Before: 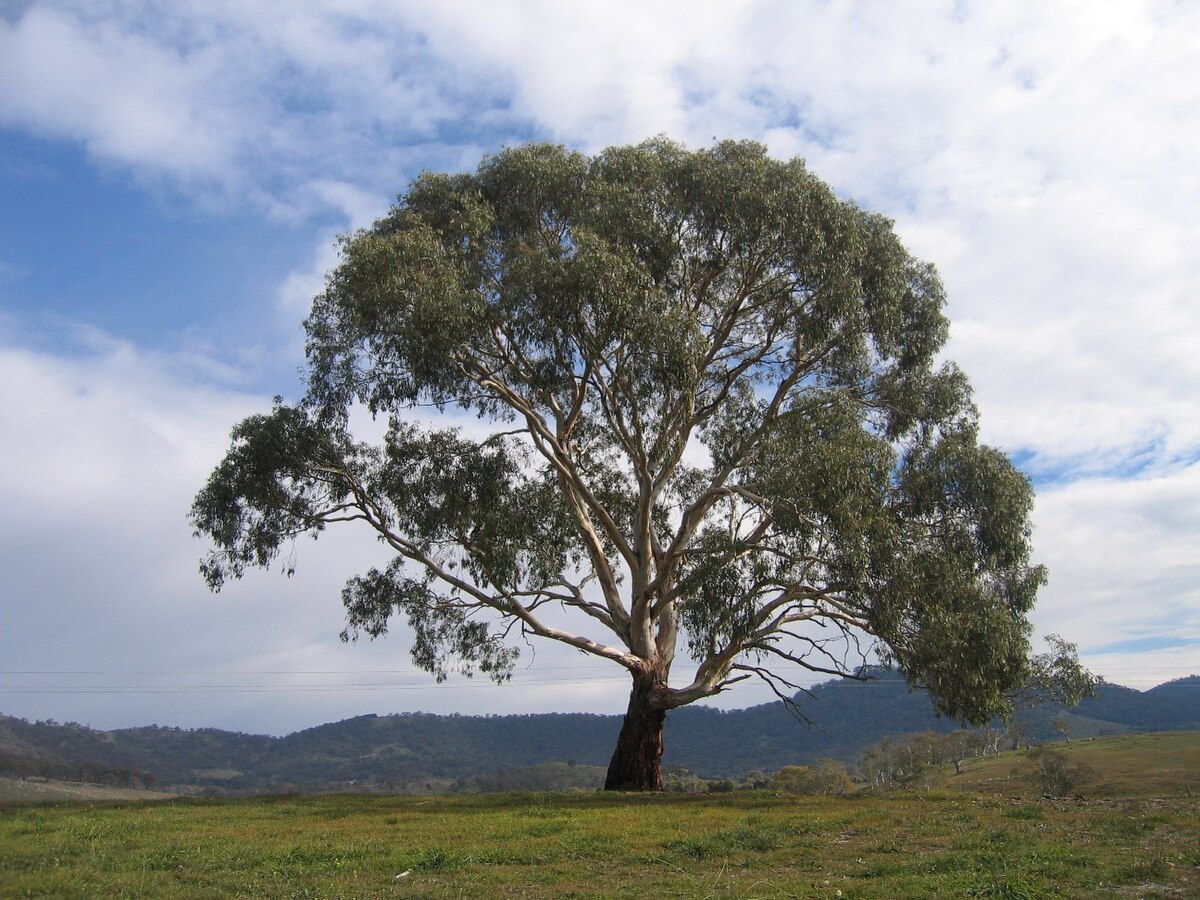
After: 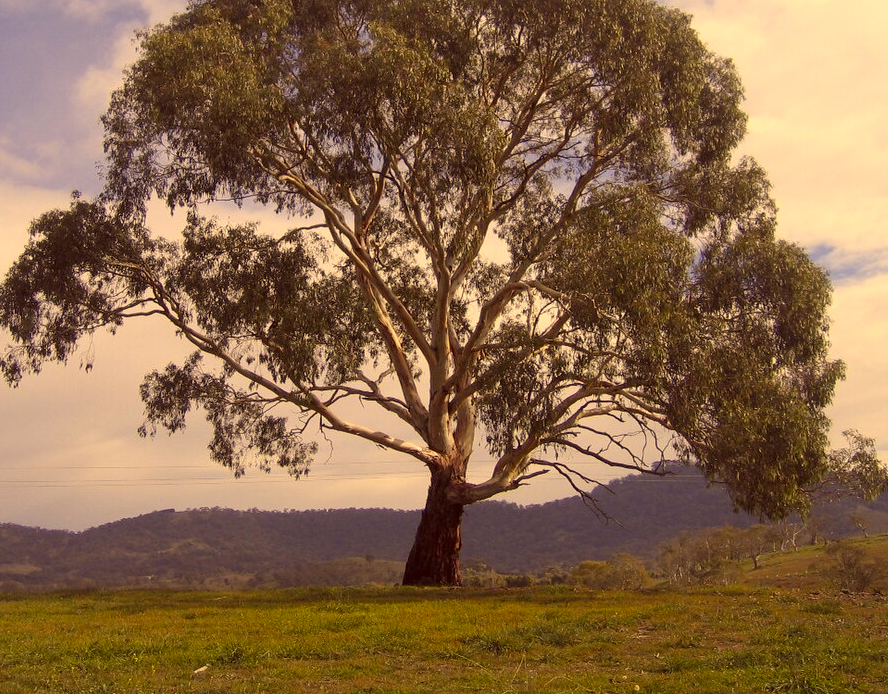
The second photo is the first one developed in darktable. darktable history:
crop: left 16.871%, top 22.857%, right 9.116%
color correction: highlights a* 10.12, highlights b* 39.04, shadows a* 14.62, shadows b* 3.37
